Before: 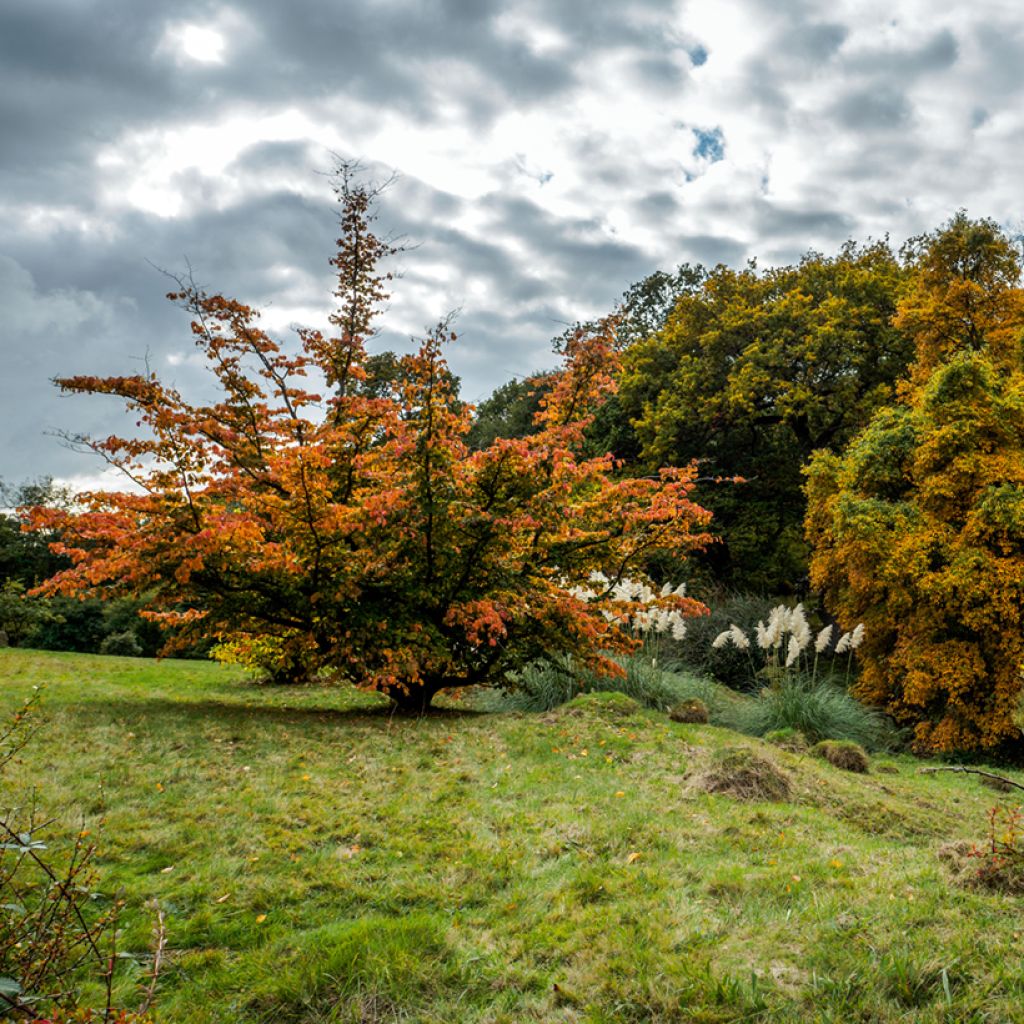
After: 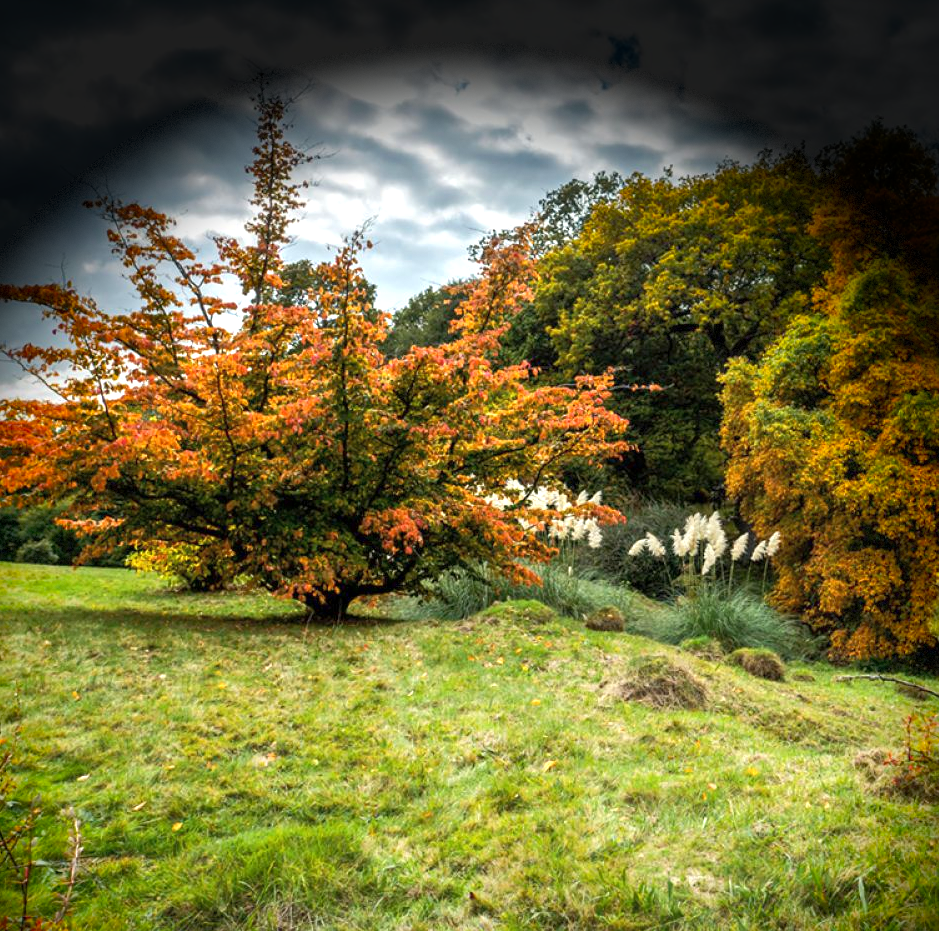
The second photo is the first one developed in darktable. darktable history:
exposure: exposure 0.777 EV, compensate highlight preservation false
crop and rotate: left 8.239%, top 9.021%
vignetting: brightness -0.992, saturation 0.494, center (-0.025, 0.4), dithering 8-bit output
shadows and highlights: shadows 42.68, highlights 7.51, highlights color adjustment 33.05%
